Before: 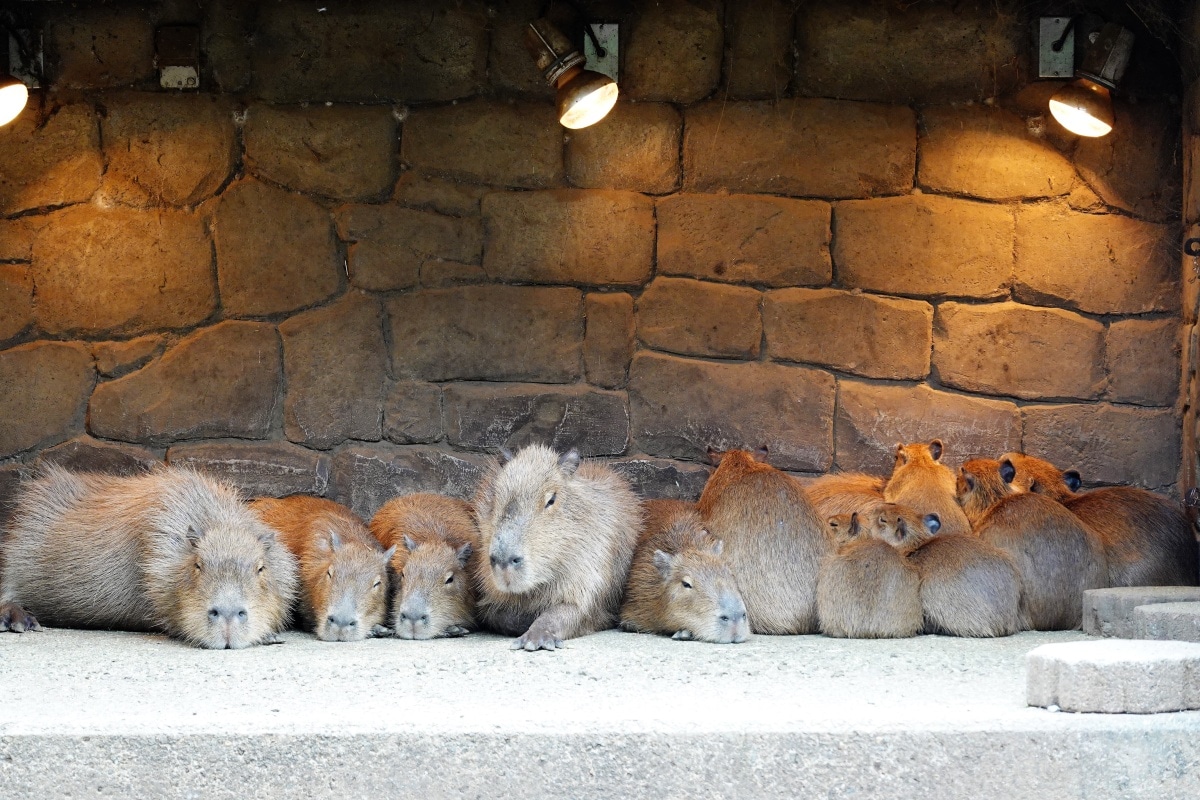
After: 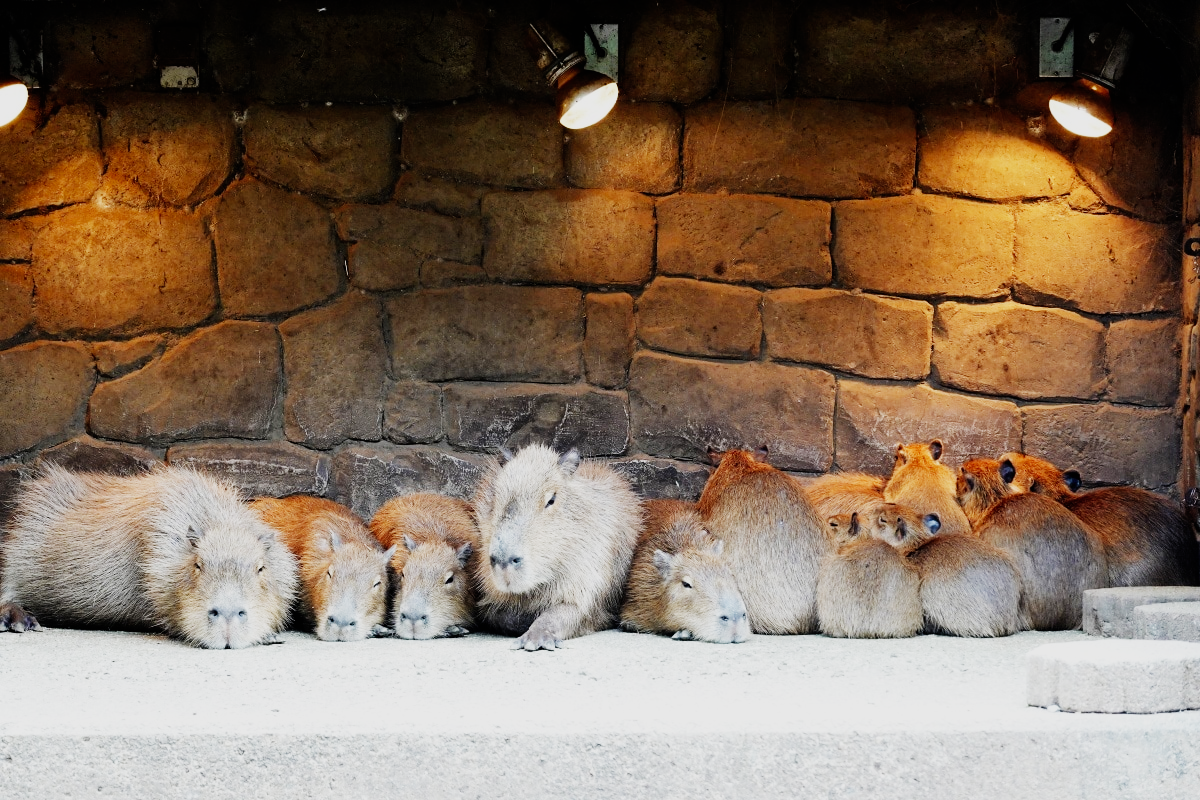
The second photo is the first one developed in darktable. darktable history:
sigmoid: contrast 1.7, skew -0.2, preserve hue 0%, red attenuation 0.1, red rotation 0.035, green attenuation 0.1, green rotation -0.017, blue attenuation 0.15, blue rotation -0.052, base primaries Rec2020
exposure: exposure 0.3 EV, compensate highlight preservation false
